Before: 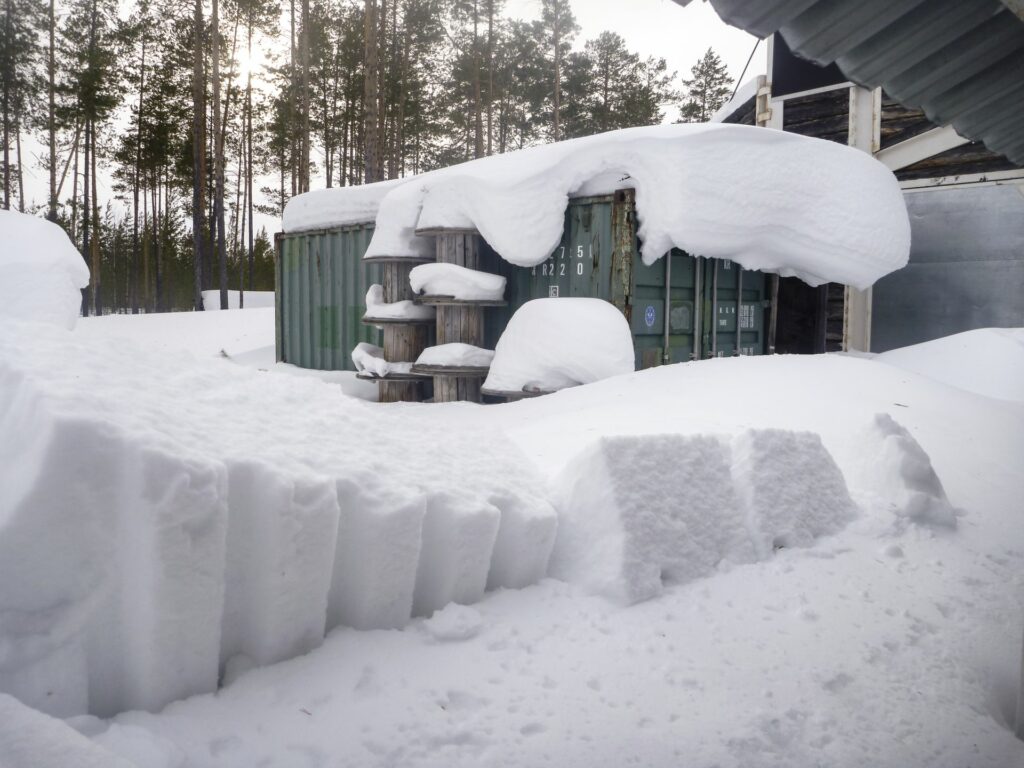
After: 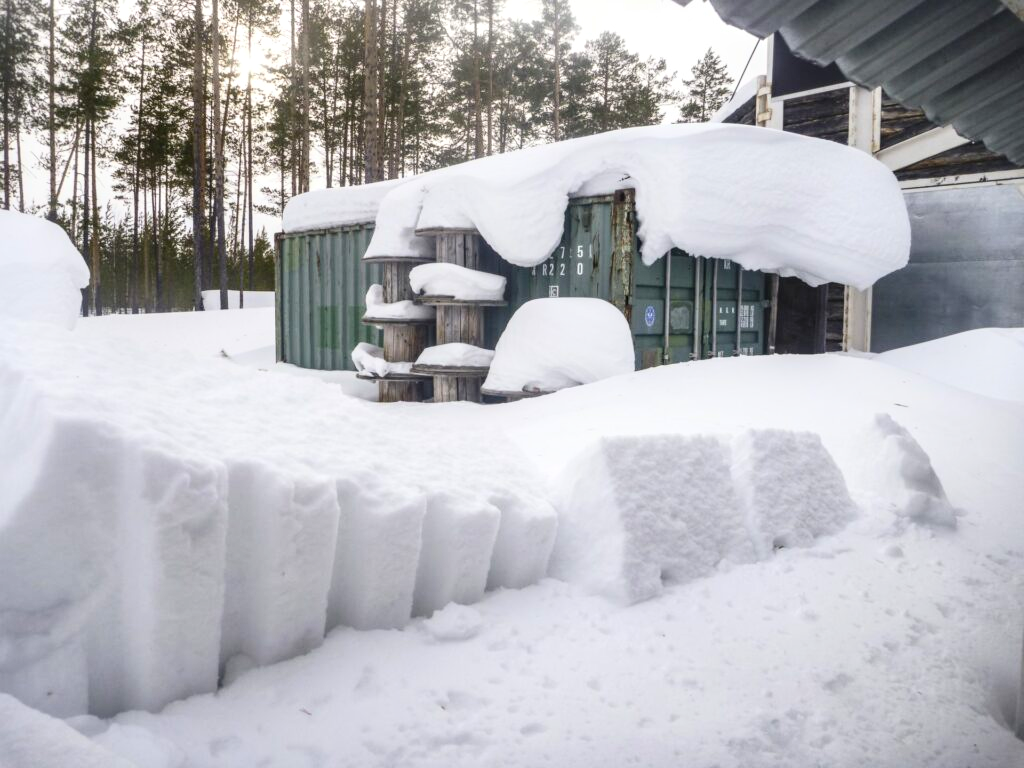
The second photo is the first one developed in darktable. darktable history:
contrast brightness saturation: contrast 0.195, brightness 0.158, saturation 0.22
local contrast: on, module defaults
